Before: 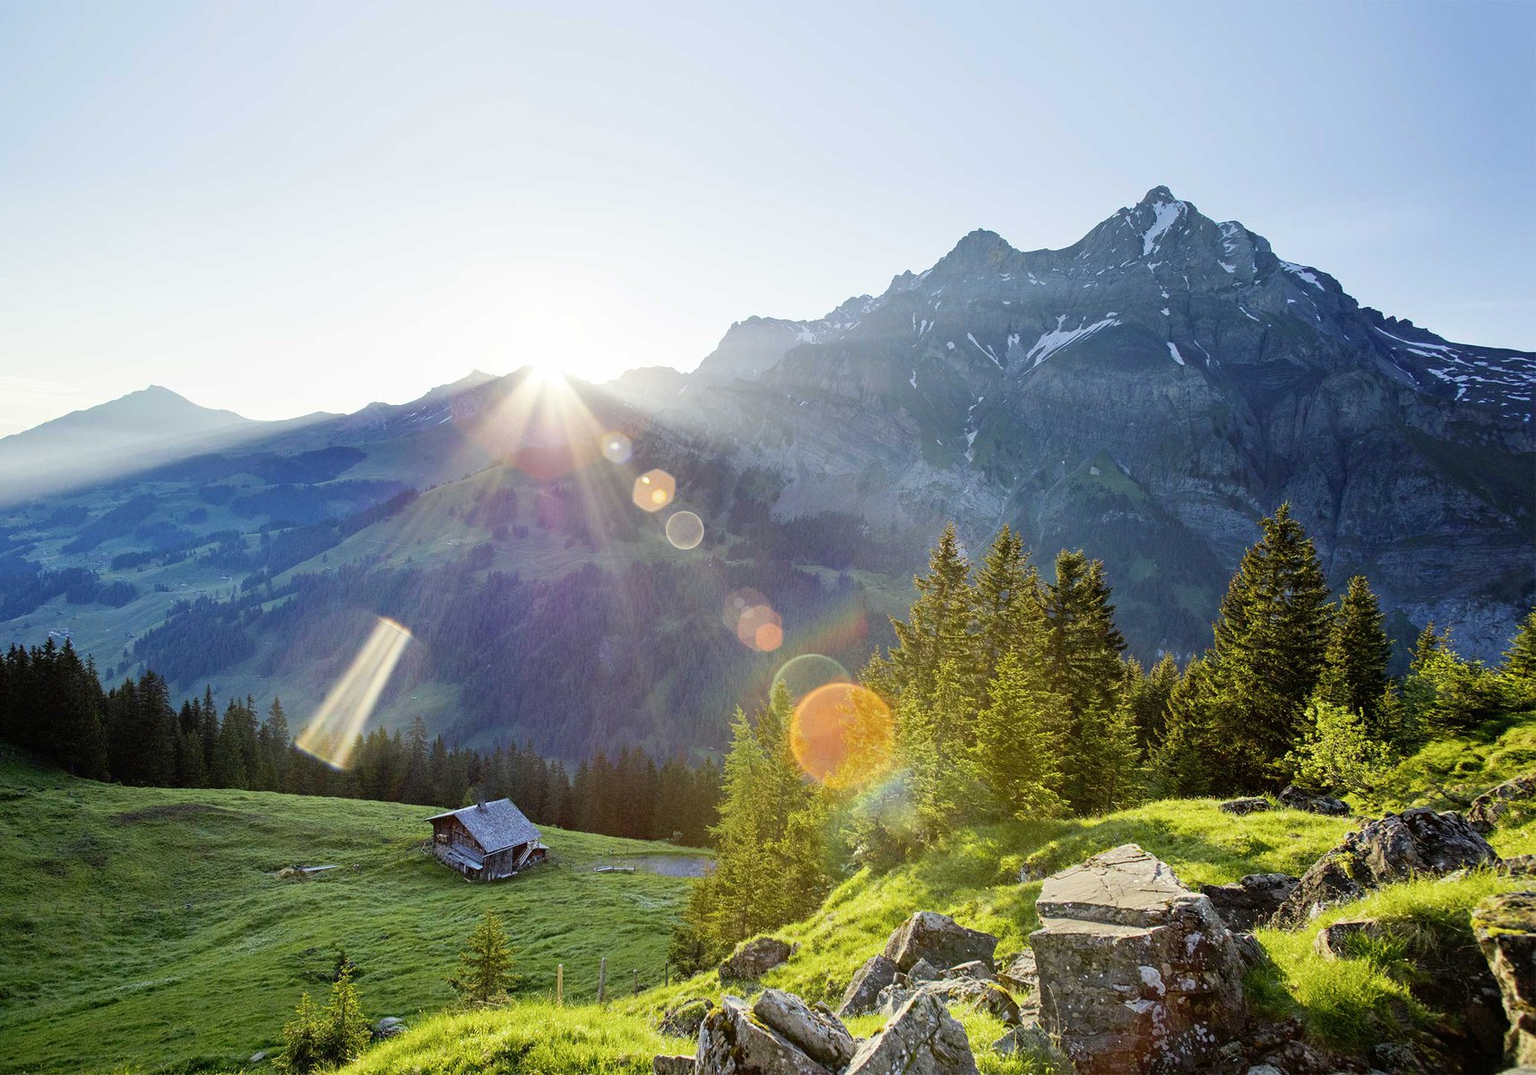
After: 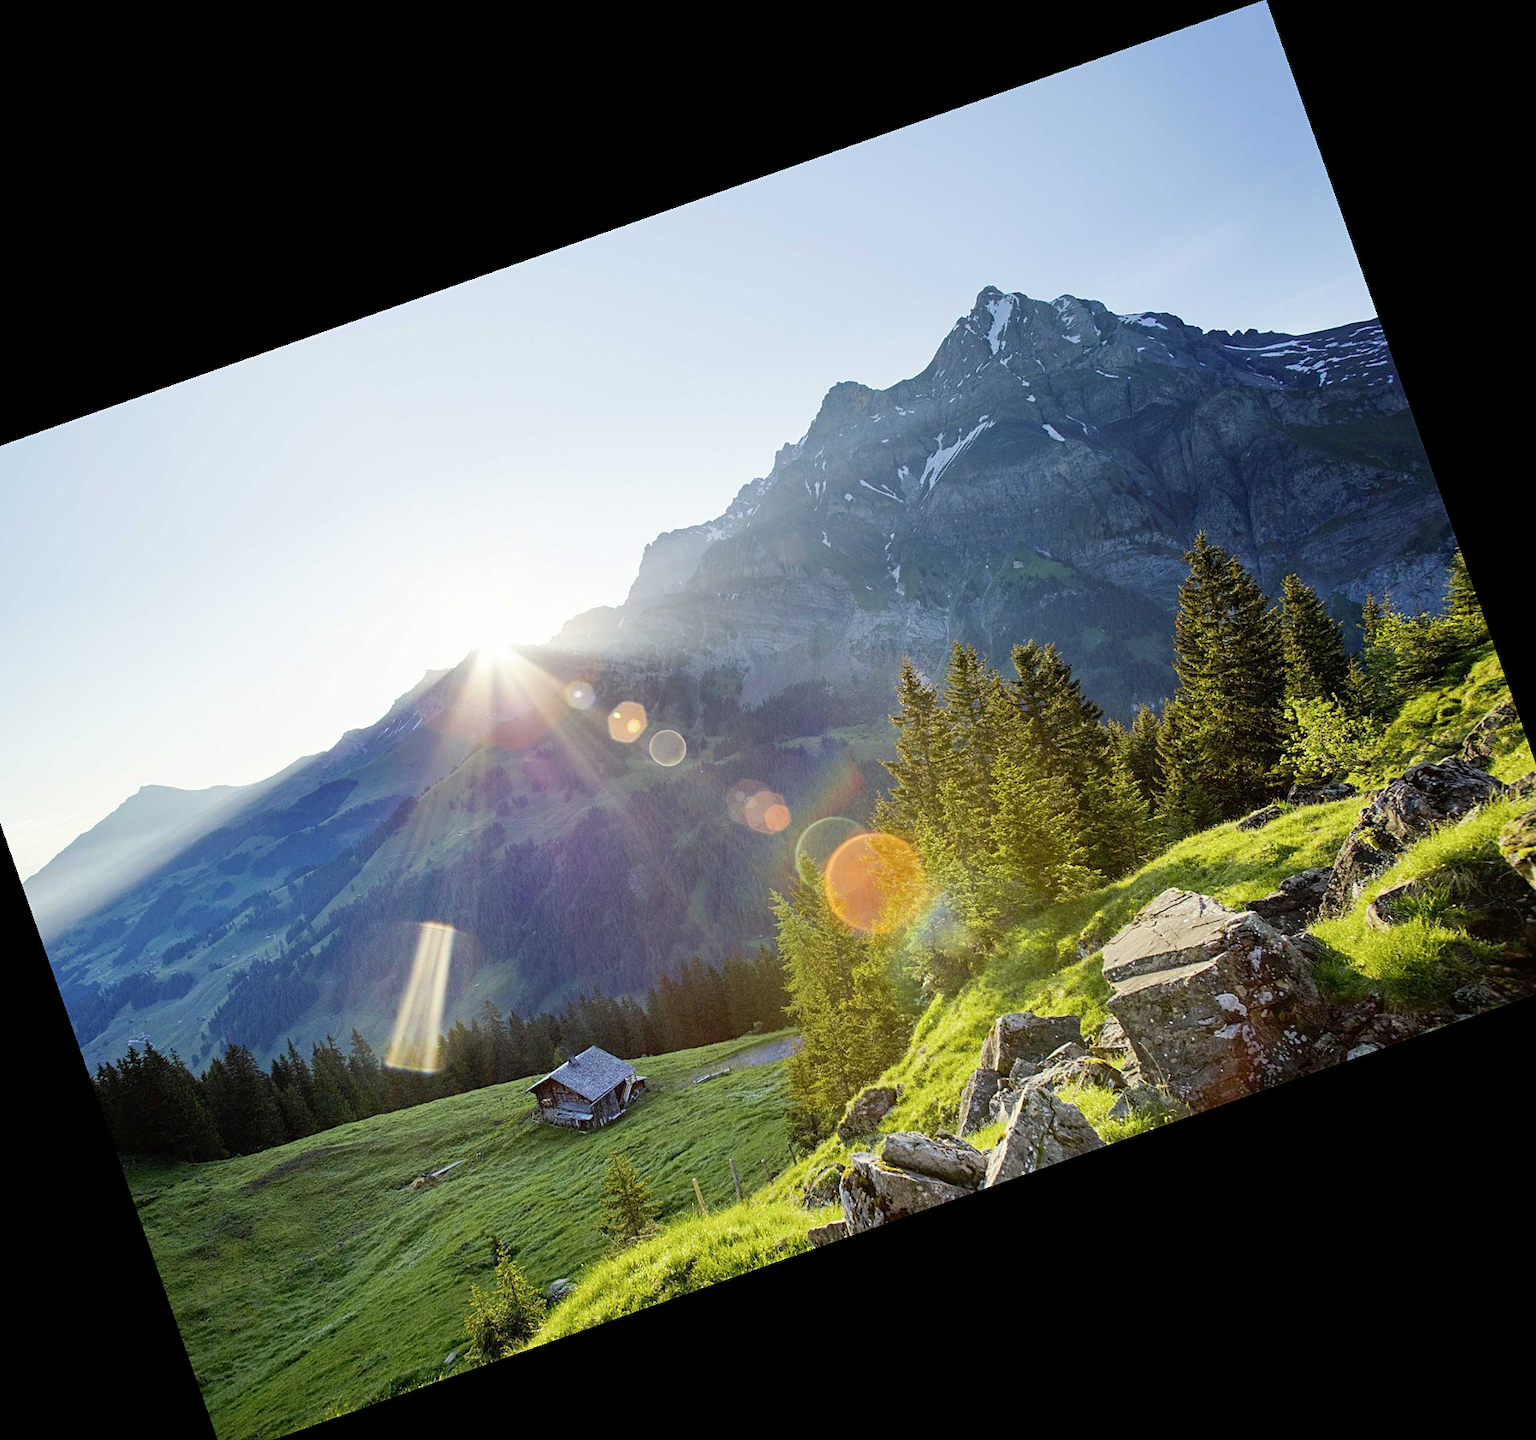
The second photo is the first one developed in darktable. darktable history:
sharpen: amount 0.2
crop and rotate: angle 19.43°, left 6.812%, right 4.125%, bottom 1.087%
